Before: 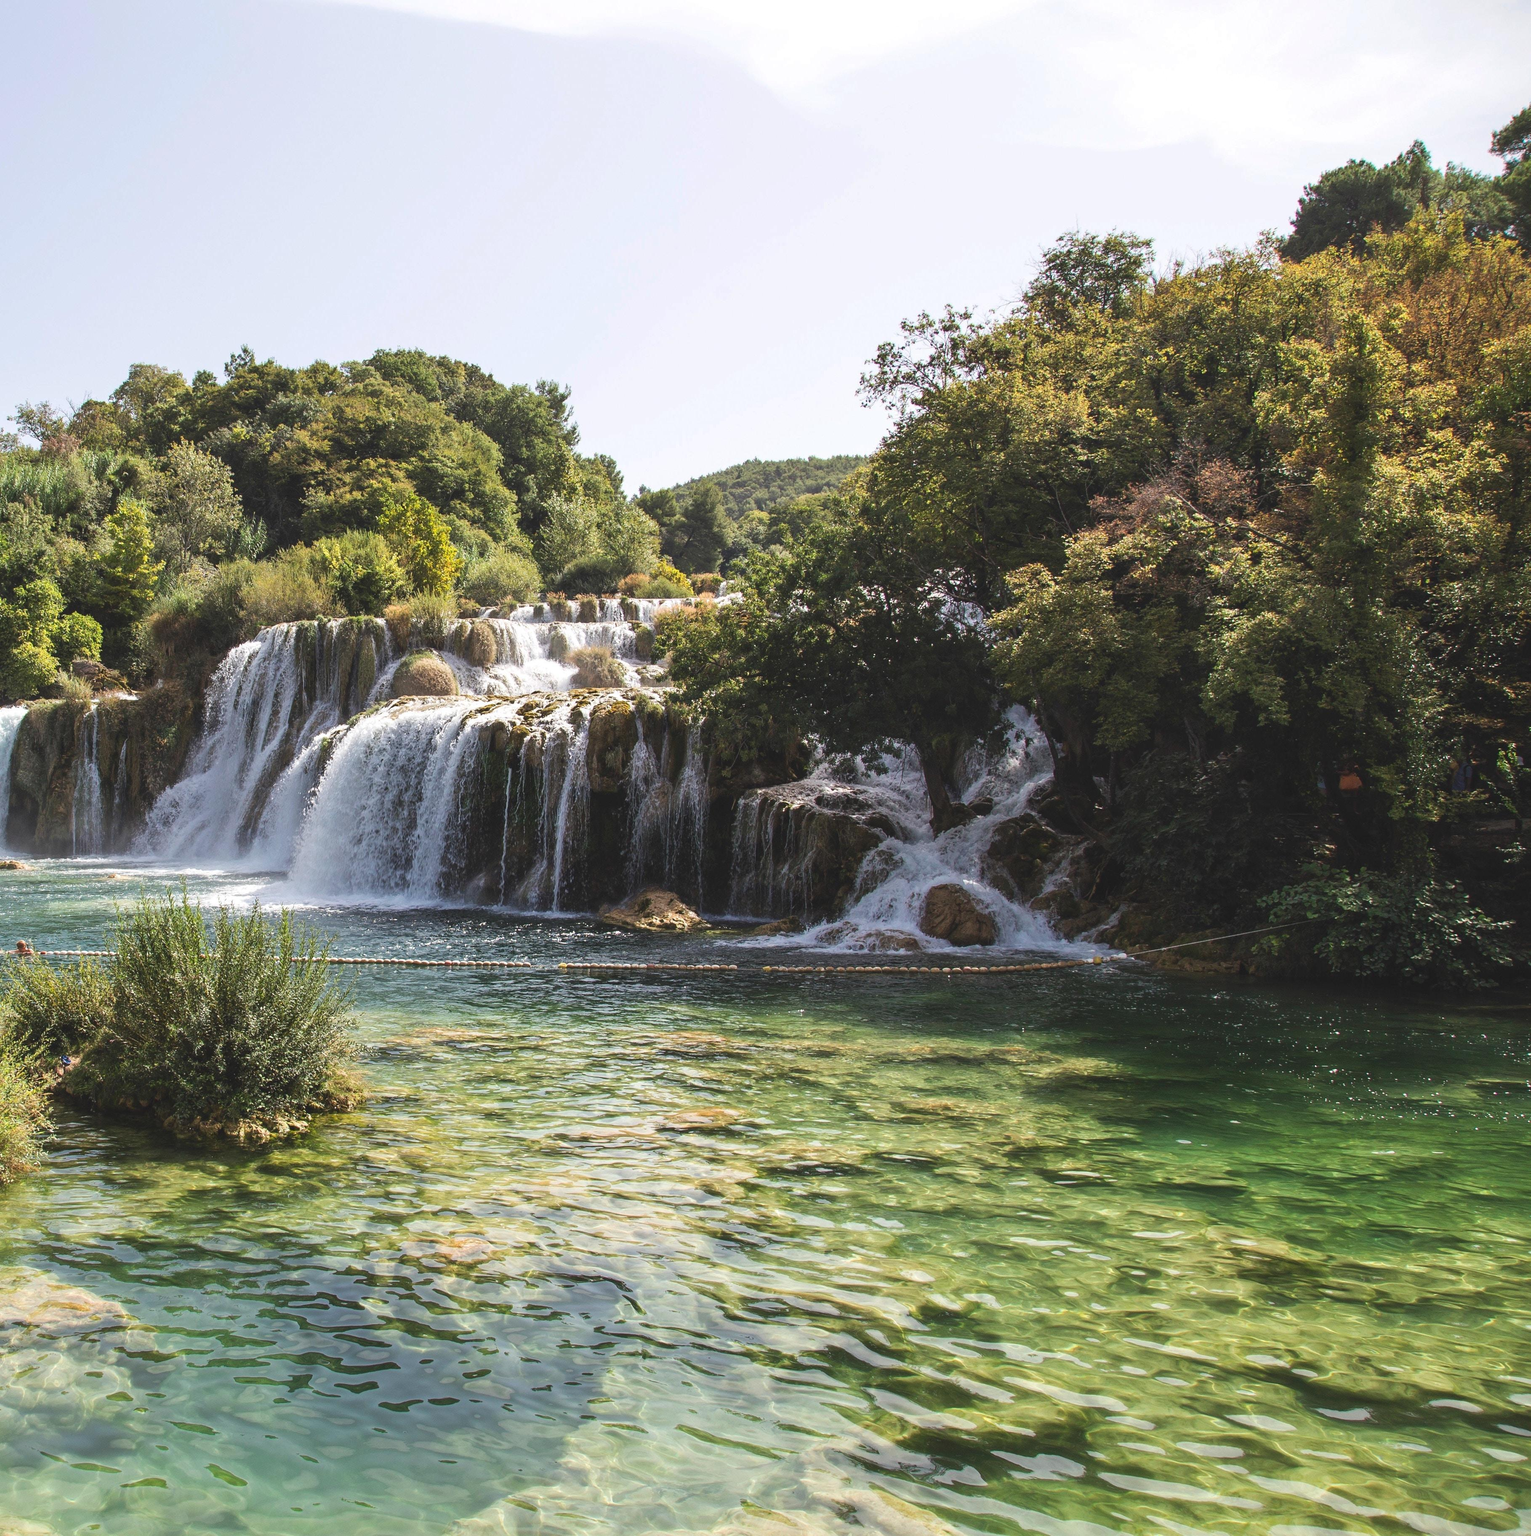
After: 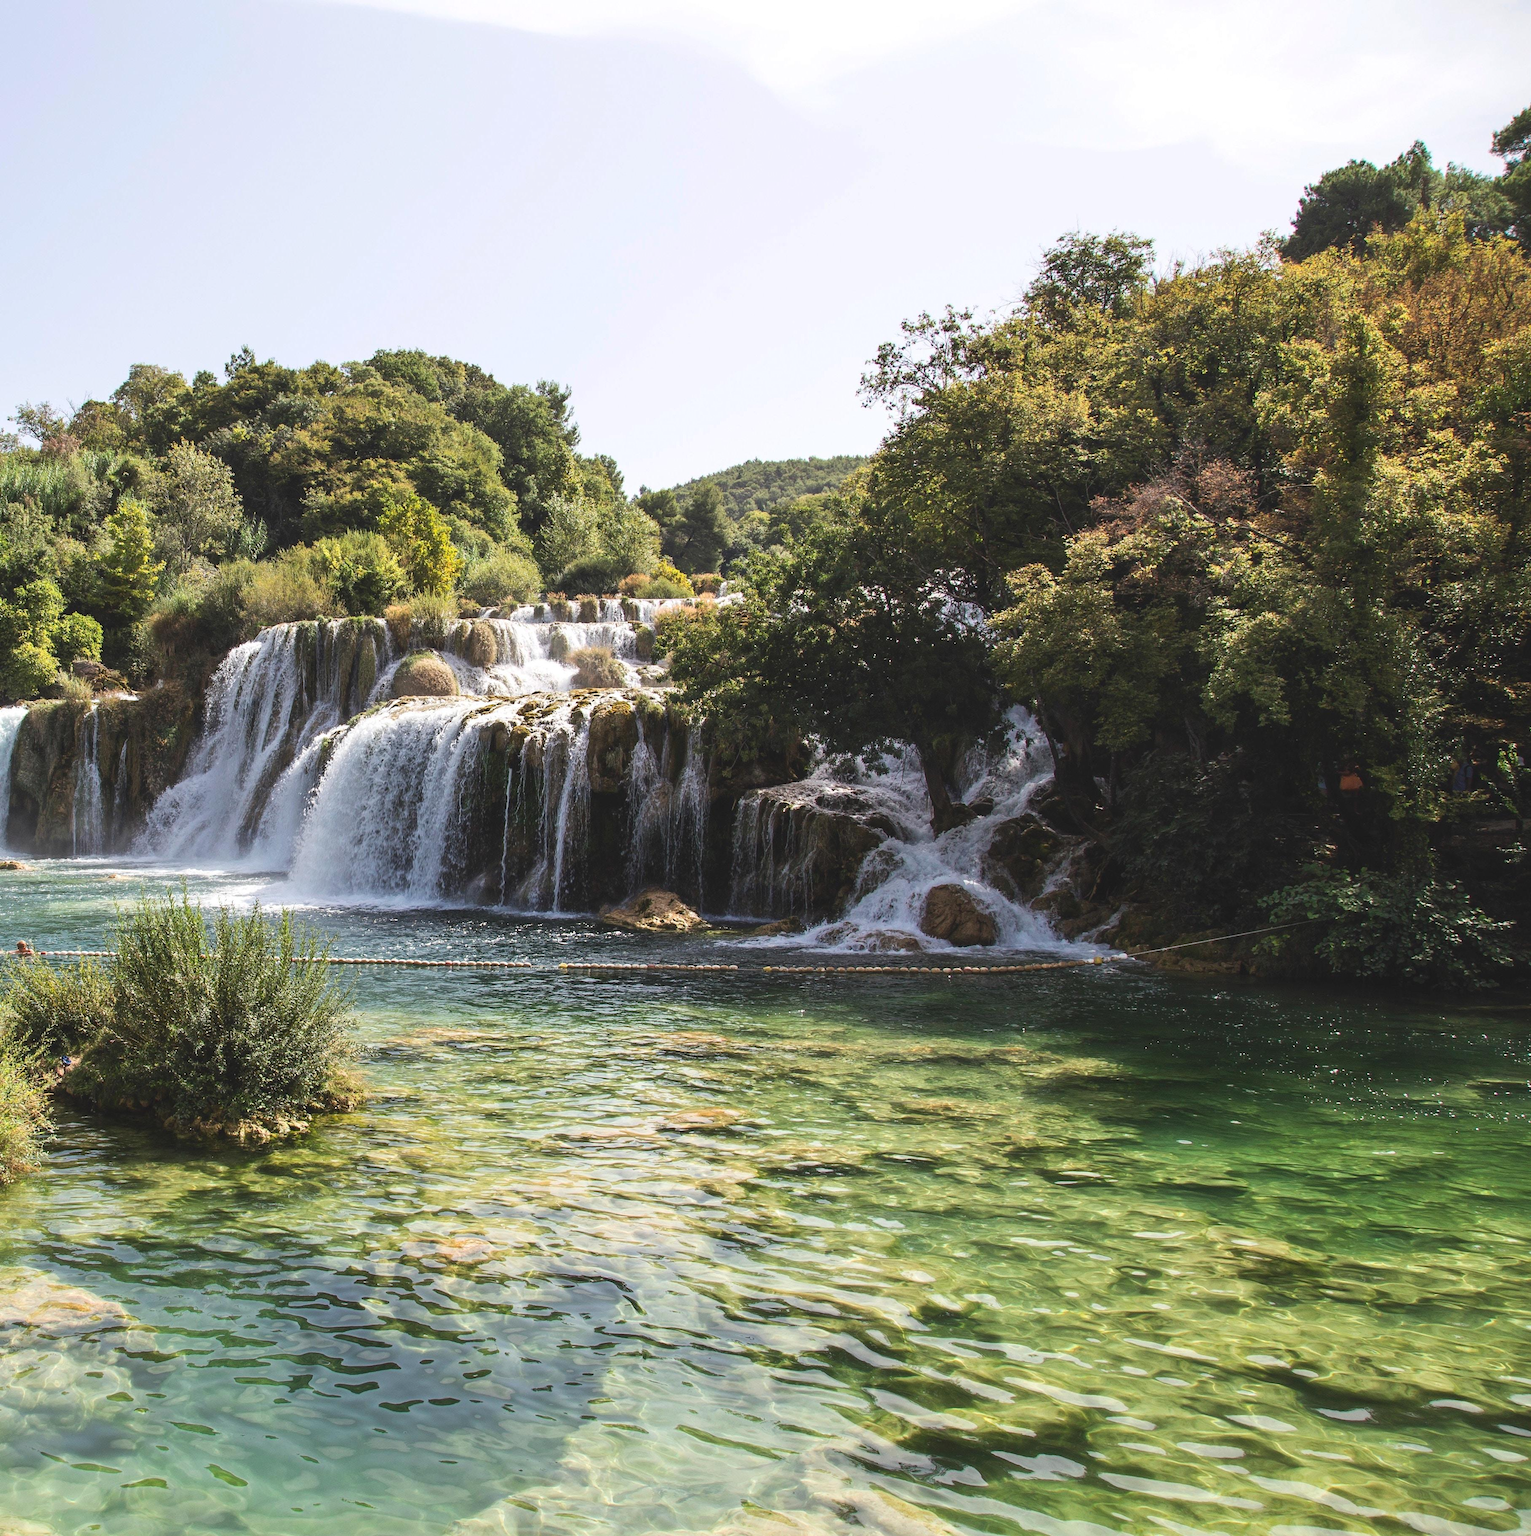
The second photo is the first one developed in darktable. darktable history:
contrast brightness saturation: contrast 0.101, brightness 0.012, saturation 0.025
